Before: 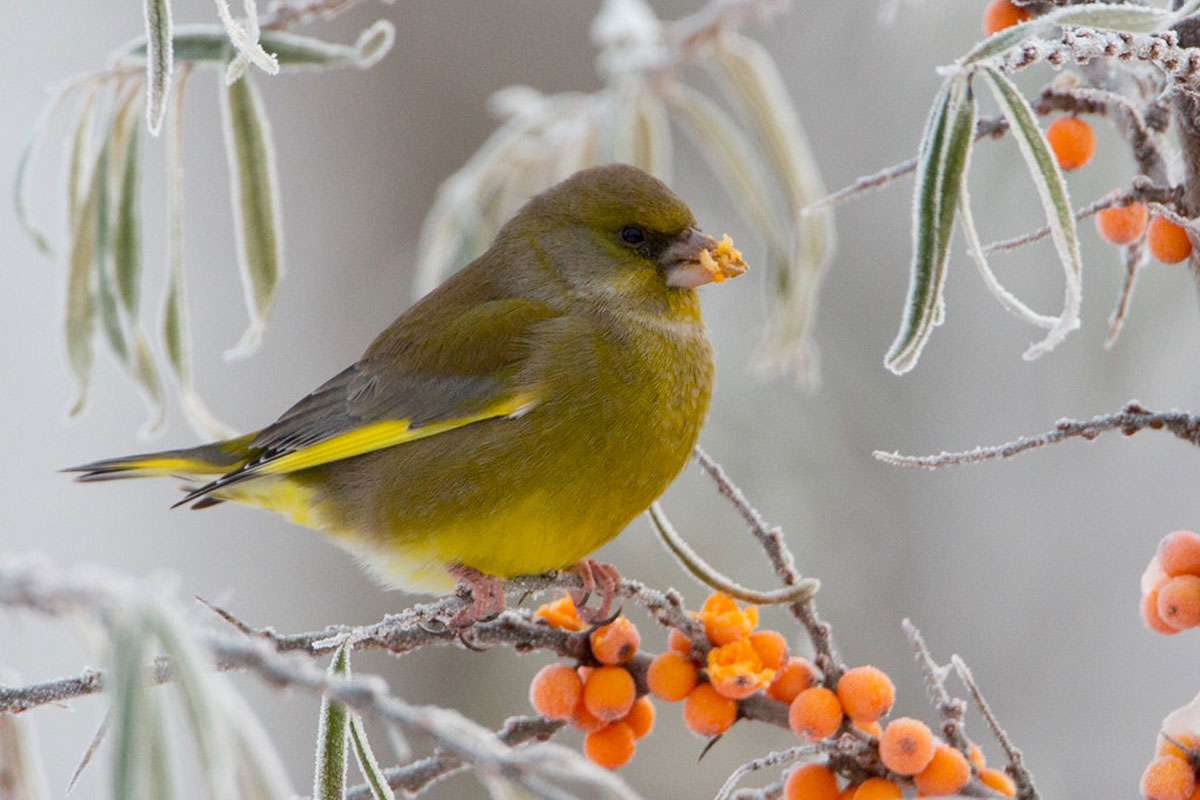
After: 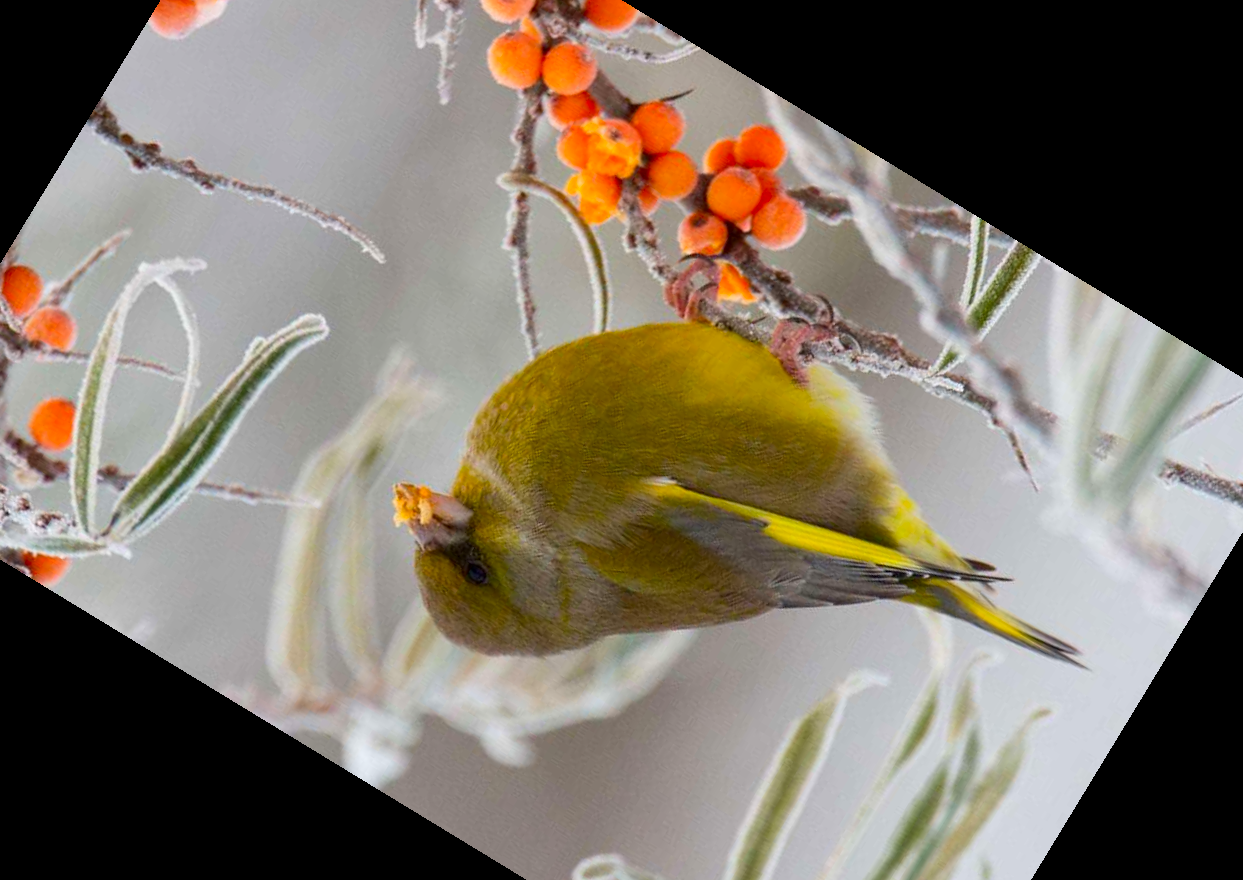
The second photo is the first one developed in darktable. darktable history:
crop and rotate: angle 148.68°, left 9.111%, top 15.603%, right 4.588%, bottom 17.041%
contrast brightness saturation: contrast 0.09, saturation 0.28
